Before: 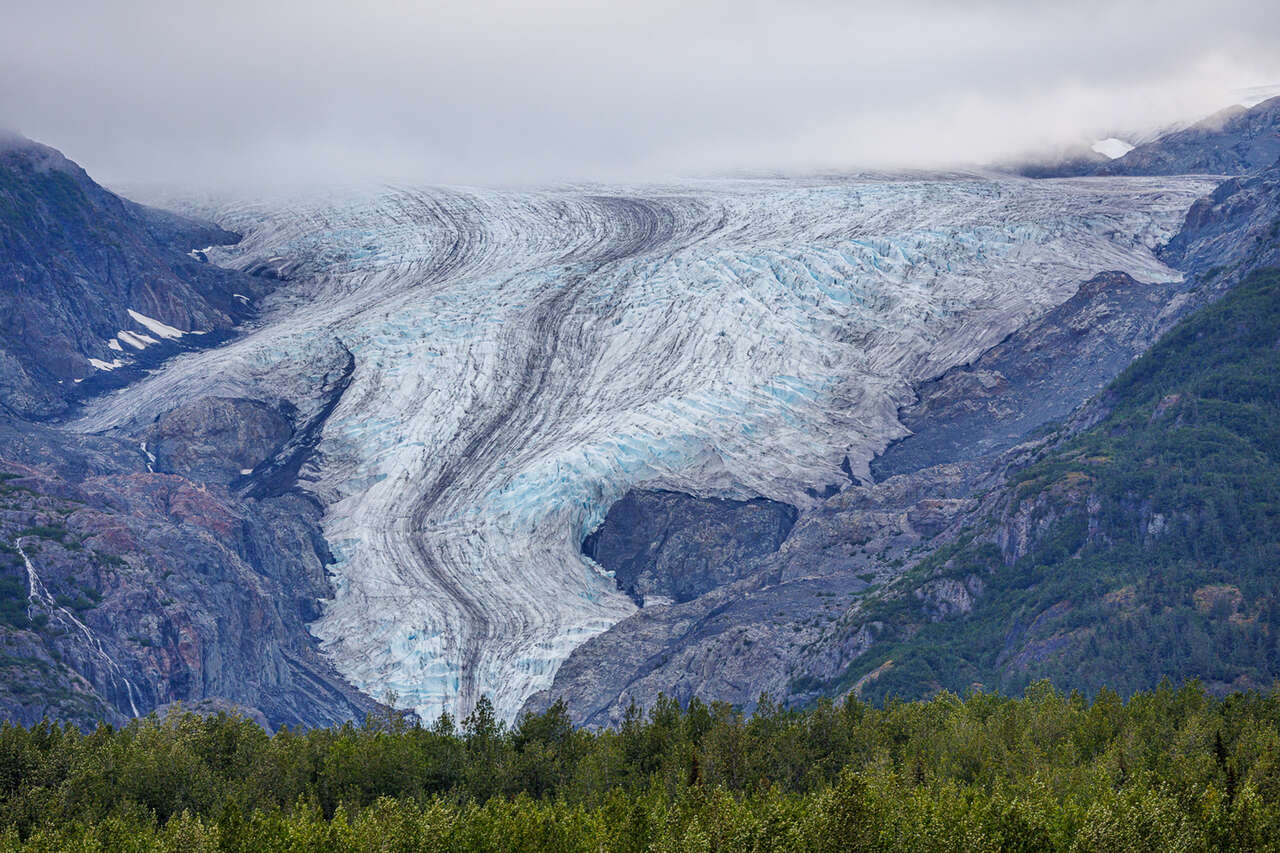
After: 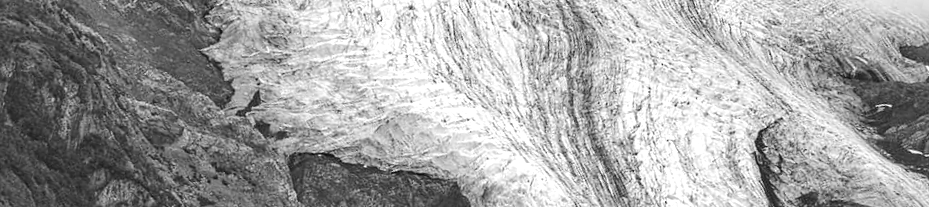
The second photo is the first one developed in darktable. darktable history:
crop and rotate: angle 16.12°, top 30.835%, bottom 35.653%
color balance: lift [1, 1.015, 1.004, 0.985], gamma [1, 0.958, 0.971, 1.042], gain [1, 0.956, 0.977, 1.044]
monochrome: on, module defaults
tone equalizer: -8 EV -0.75 EV, -7 EV -0.7 EV, -6 EV -0.6 EV, -5 EV -0.4 EV, -3 EV 0.4 EV, -2 EV 0.6 EV, -1 EV 0.7 EV, +0 EV 0.75 EV, edges refinement/feathering 500, mask exposure compensation -1.57 EV, preserve details no
